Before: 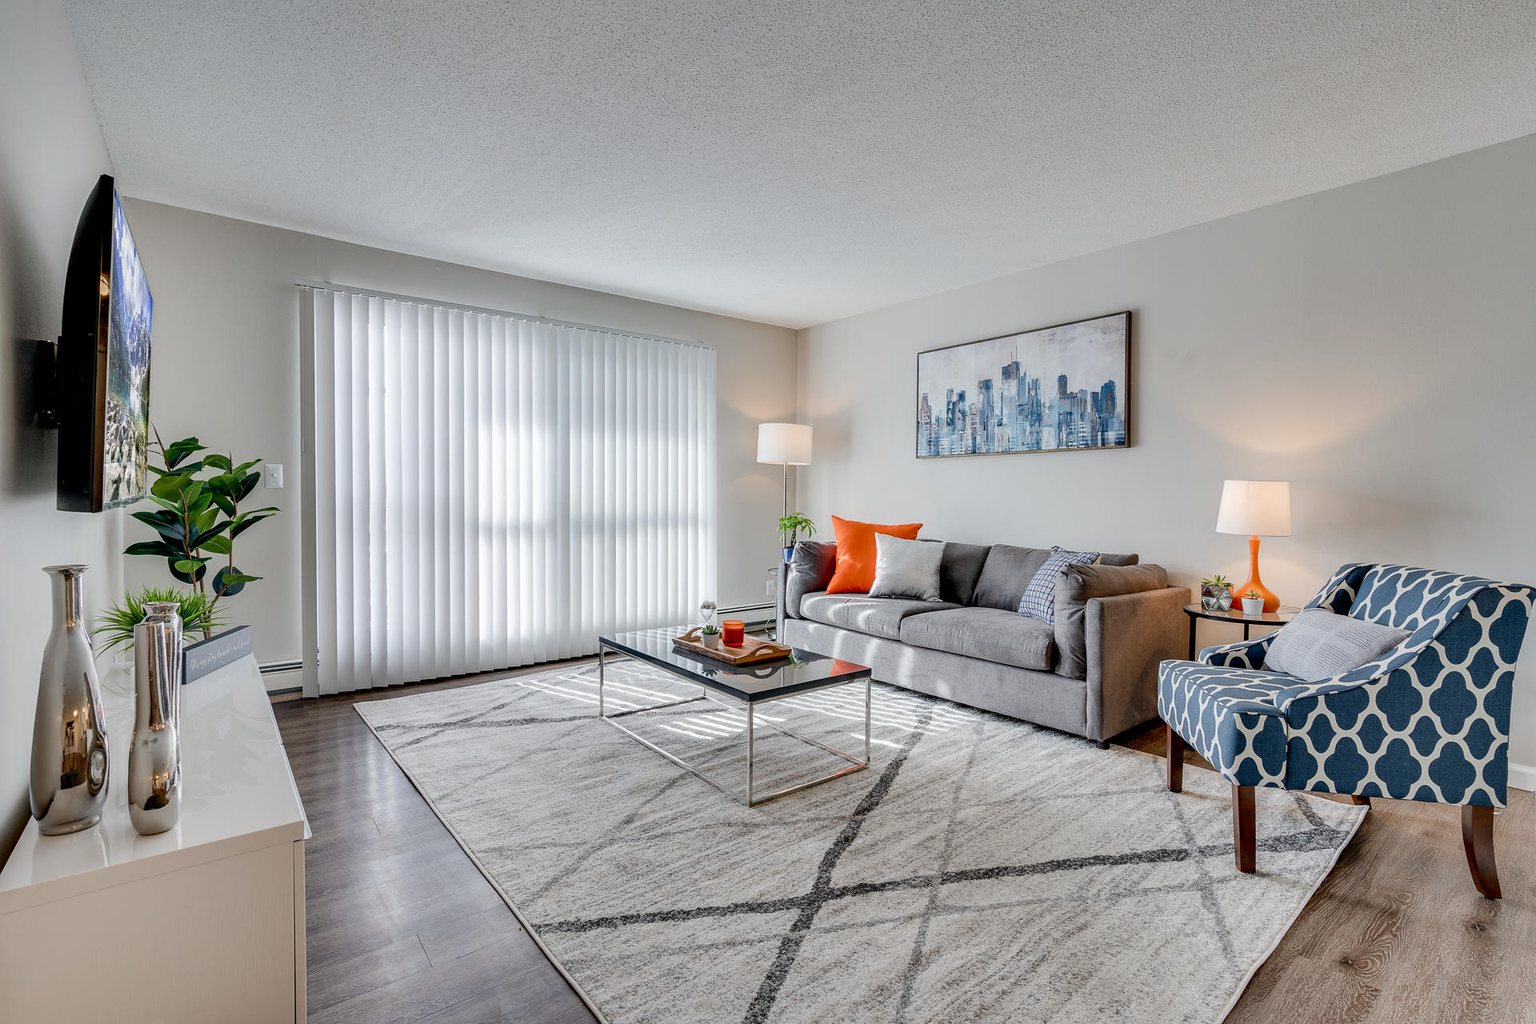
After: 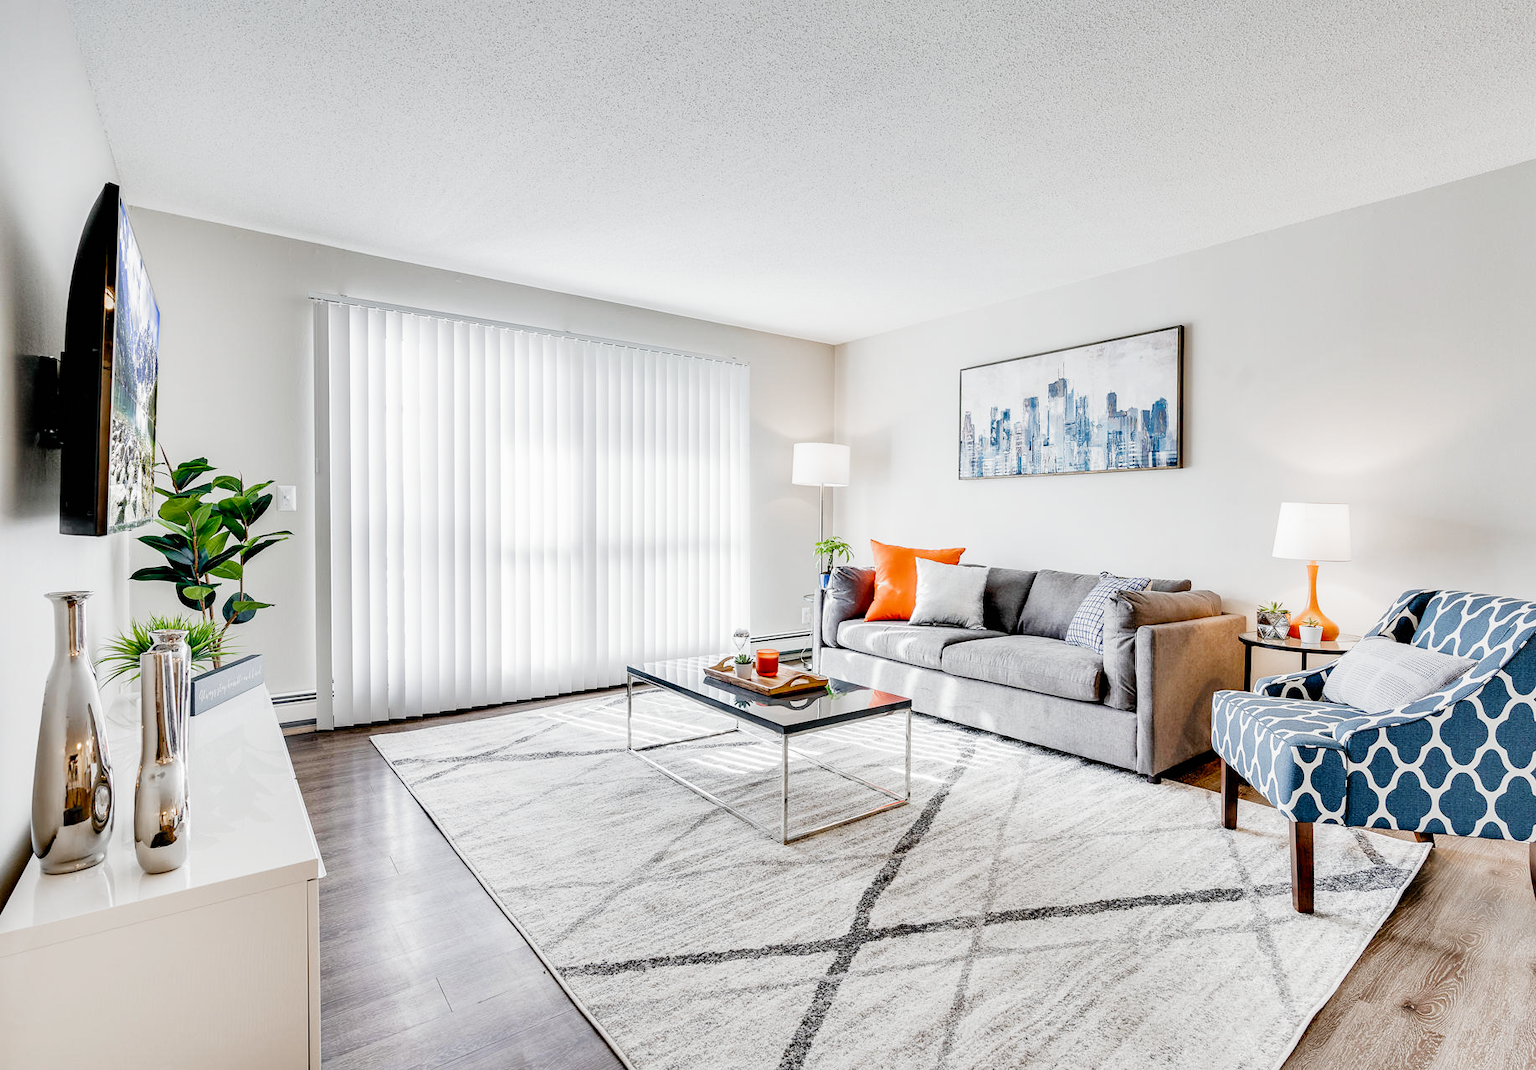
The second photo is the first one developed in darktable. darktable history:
crop: right 4.419%, bottom 0.036%
filmic rgb: black relative exposure -8.03 EV, white relative exposure 3.82 EV, hardness 4.38, preserve chrominance no, color science v4 (2020), type of noise poissonian
exposure: black level correction 0, exposure 1.102 EV, compensate highlight preservation false
